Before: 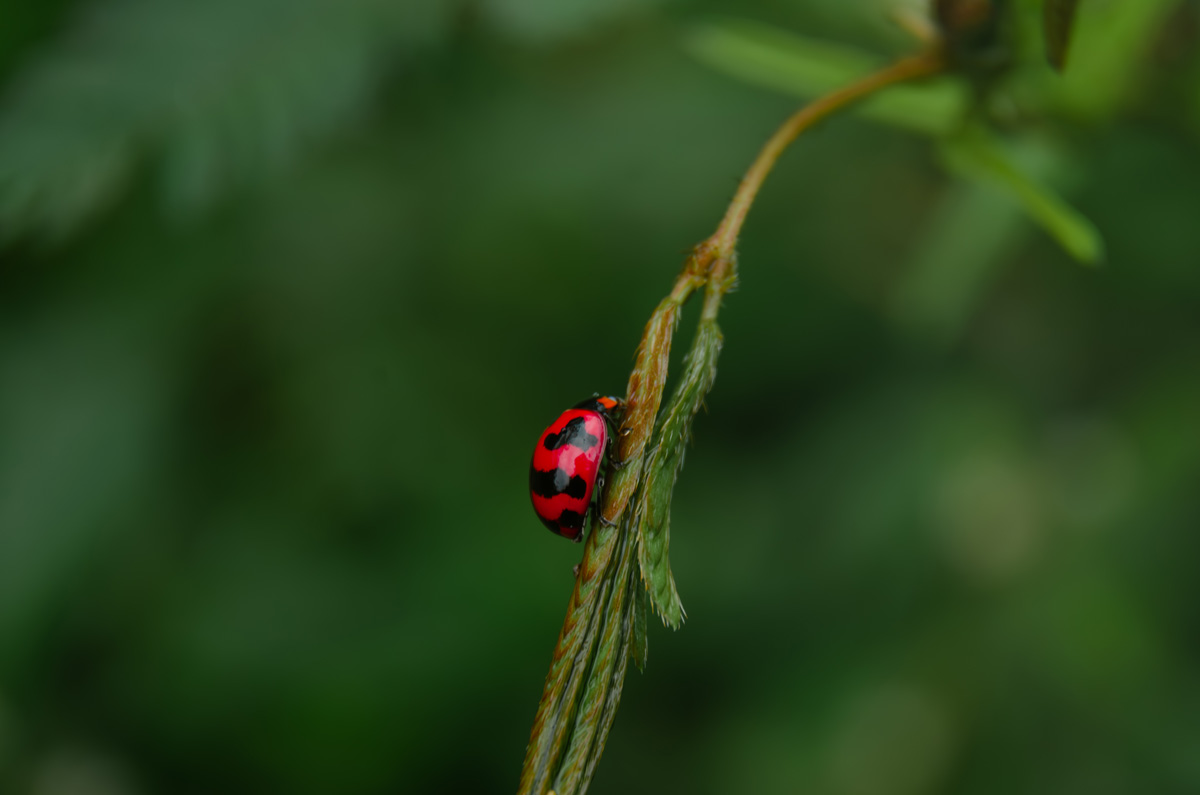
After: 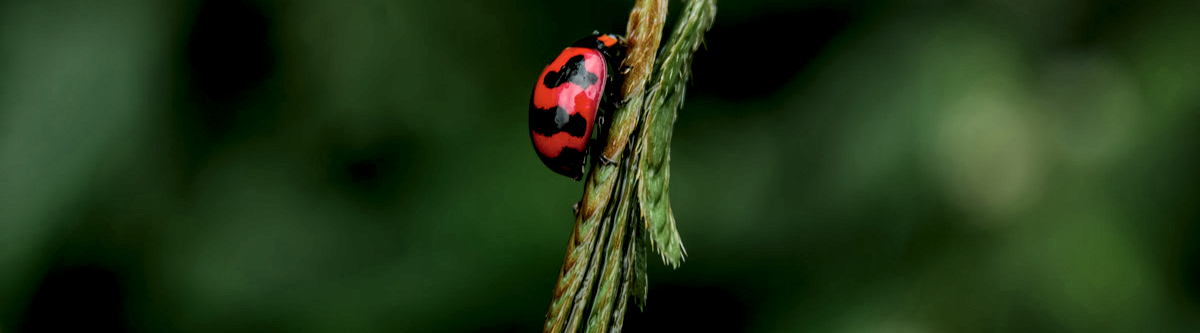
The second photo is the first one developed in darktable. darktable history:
crop: top 45.551%, bottom 12.262%
local contrast: highlights 19%, detail 186%
filmic rgb: black relative exposure -9.22 EV, white relative exposure 6.77 EV, hardness 3.07, contrast 1.05
